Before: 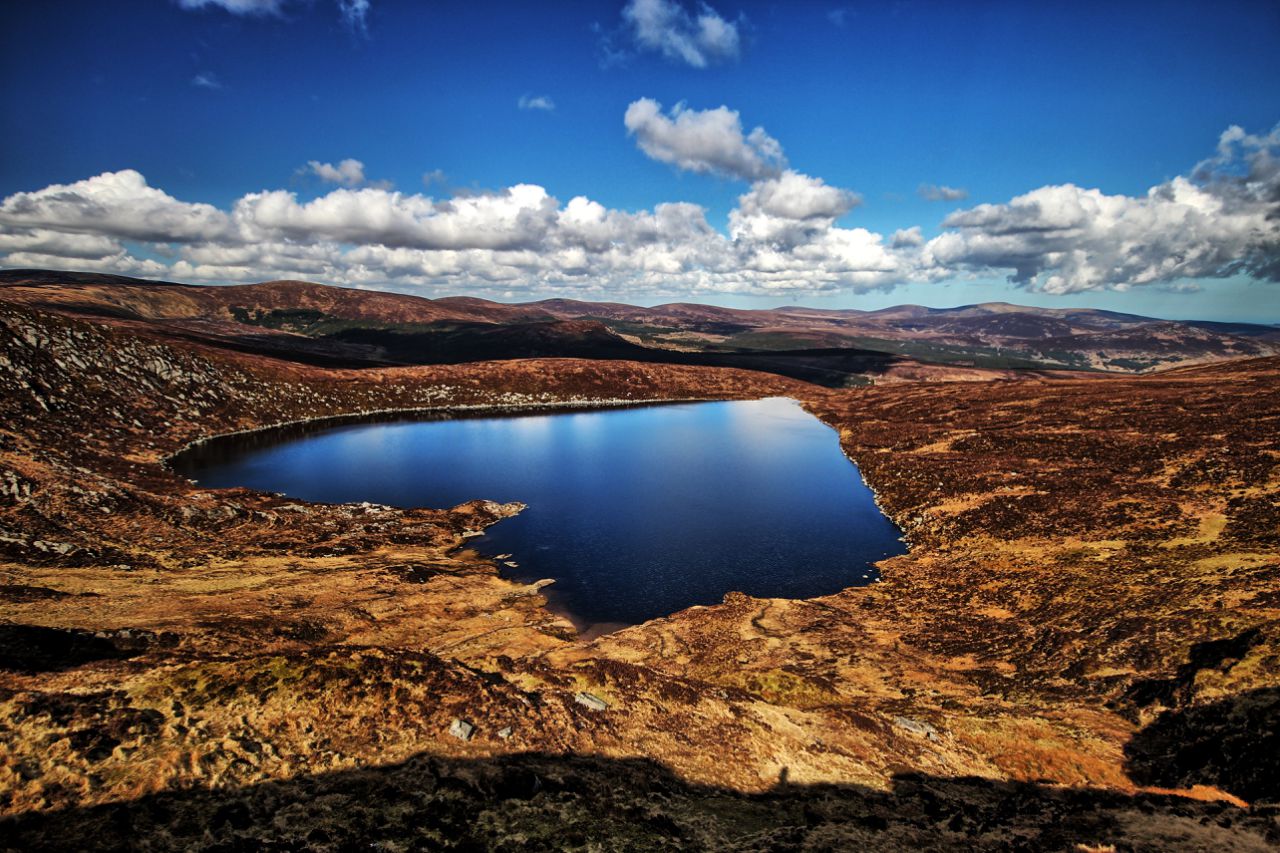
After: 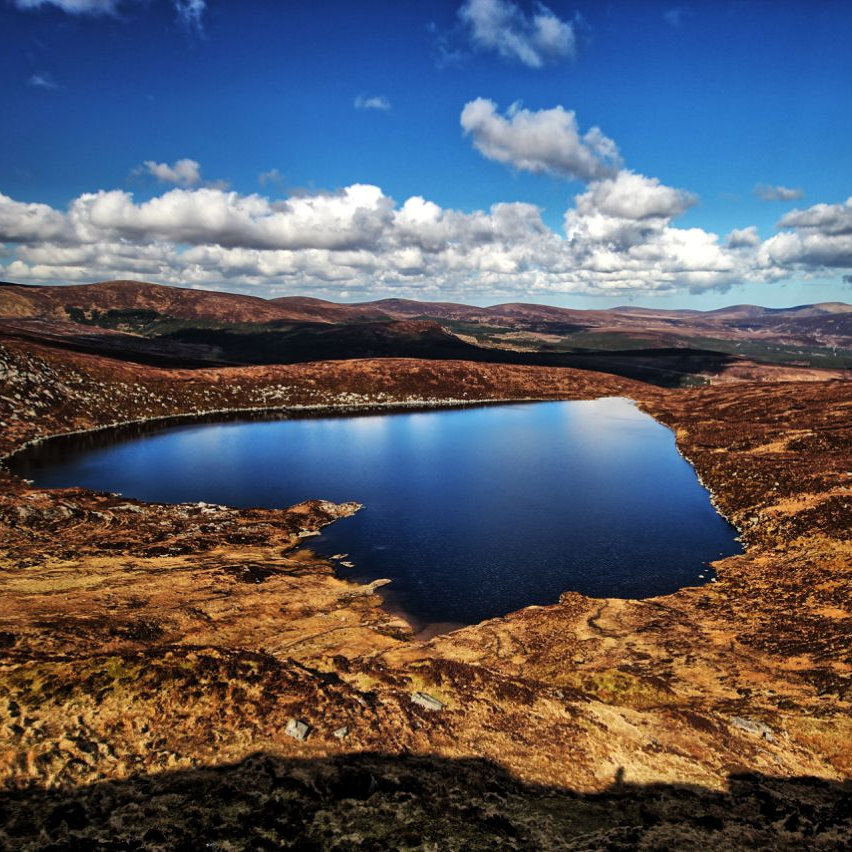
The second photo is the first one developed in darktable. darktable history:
crop and rotate: left 12.859%, right 20.558%
